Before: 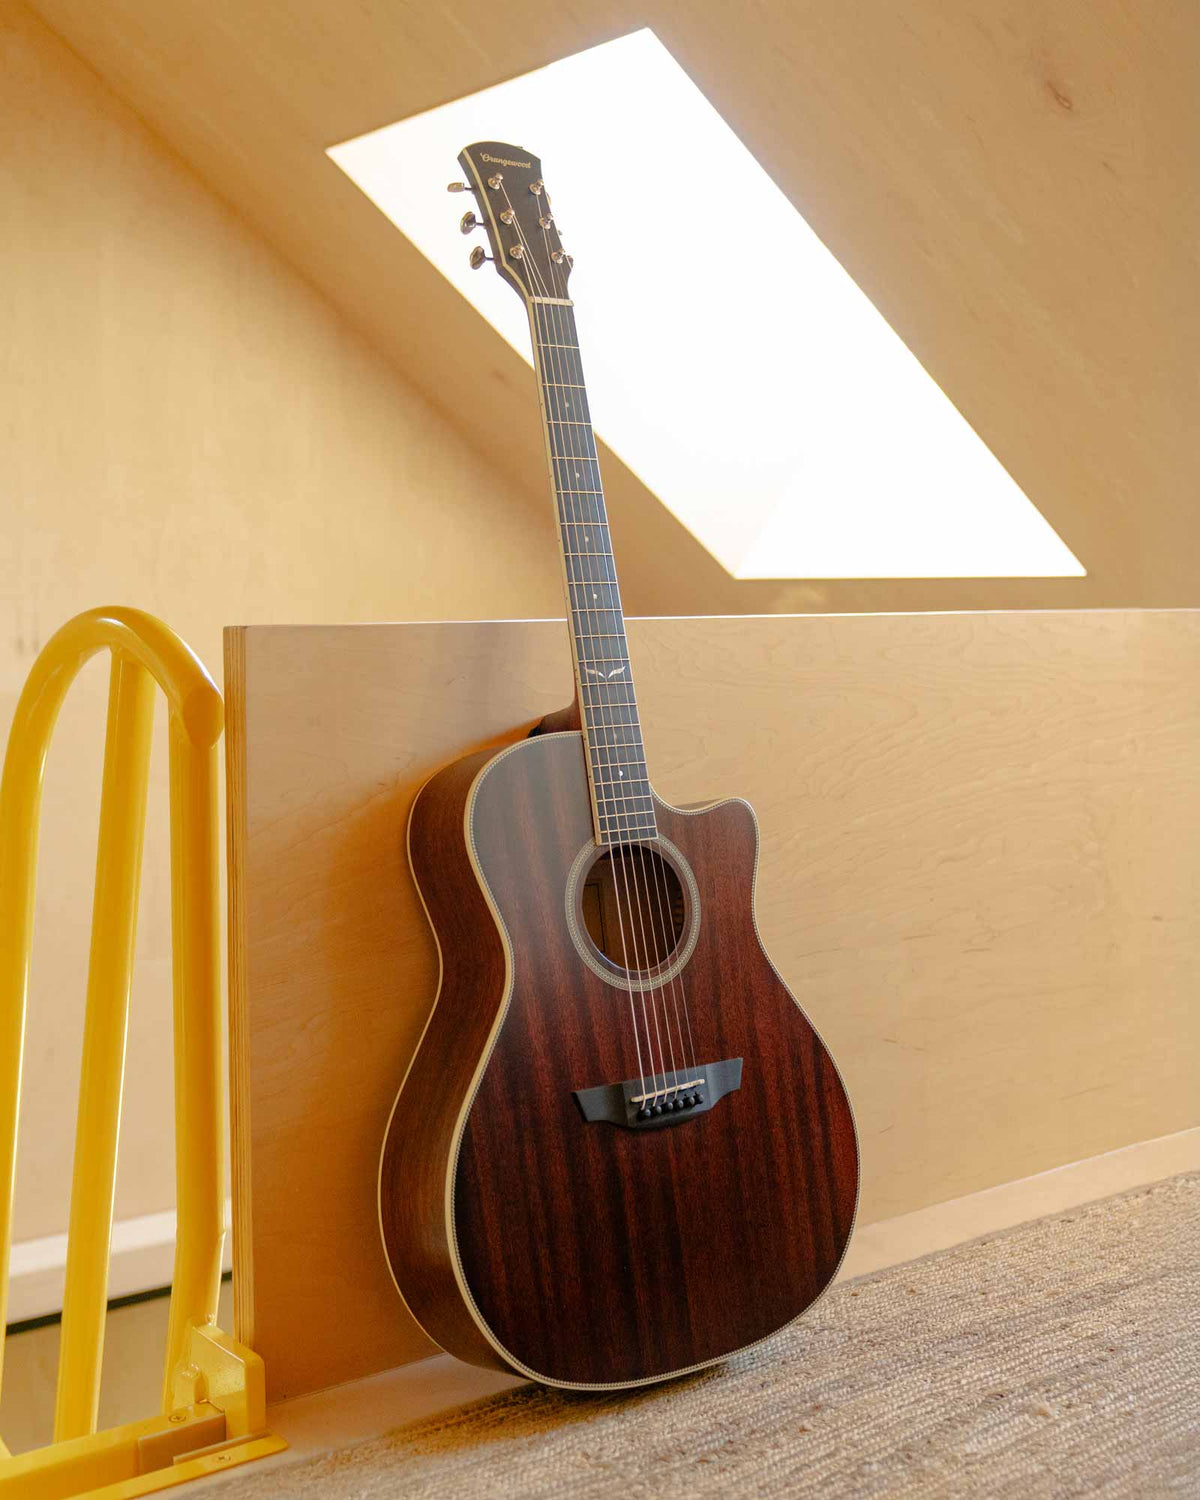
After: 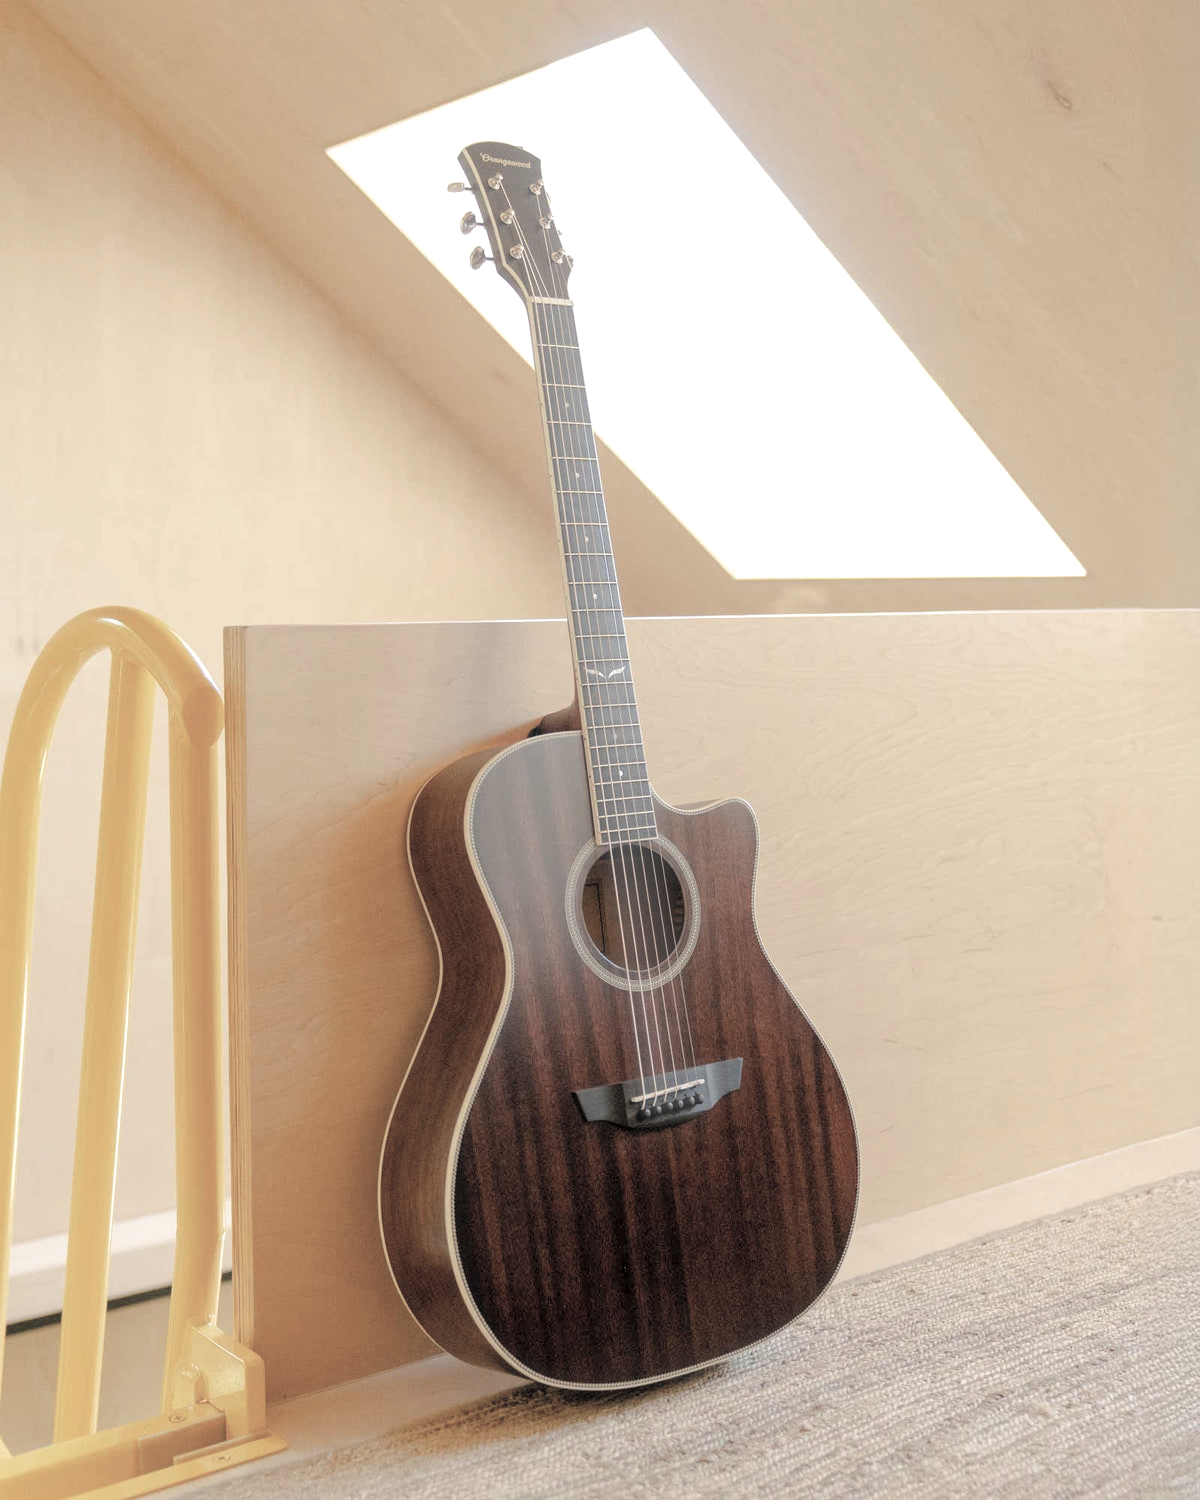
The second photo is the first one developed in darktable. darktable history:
rotate and perspective: automatic cropping original format, crop left 0, crop top 0
exposure: black level correction 0.002, exposure 0.15 EV, compensate highlight preservation false
contrast brightness saturation: brightness 0.18, saturation -0.5
haze removal: strength -0.1, adaptive false
